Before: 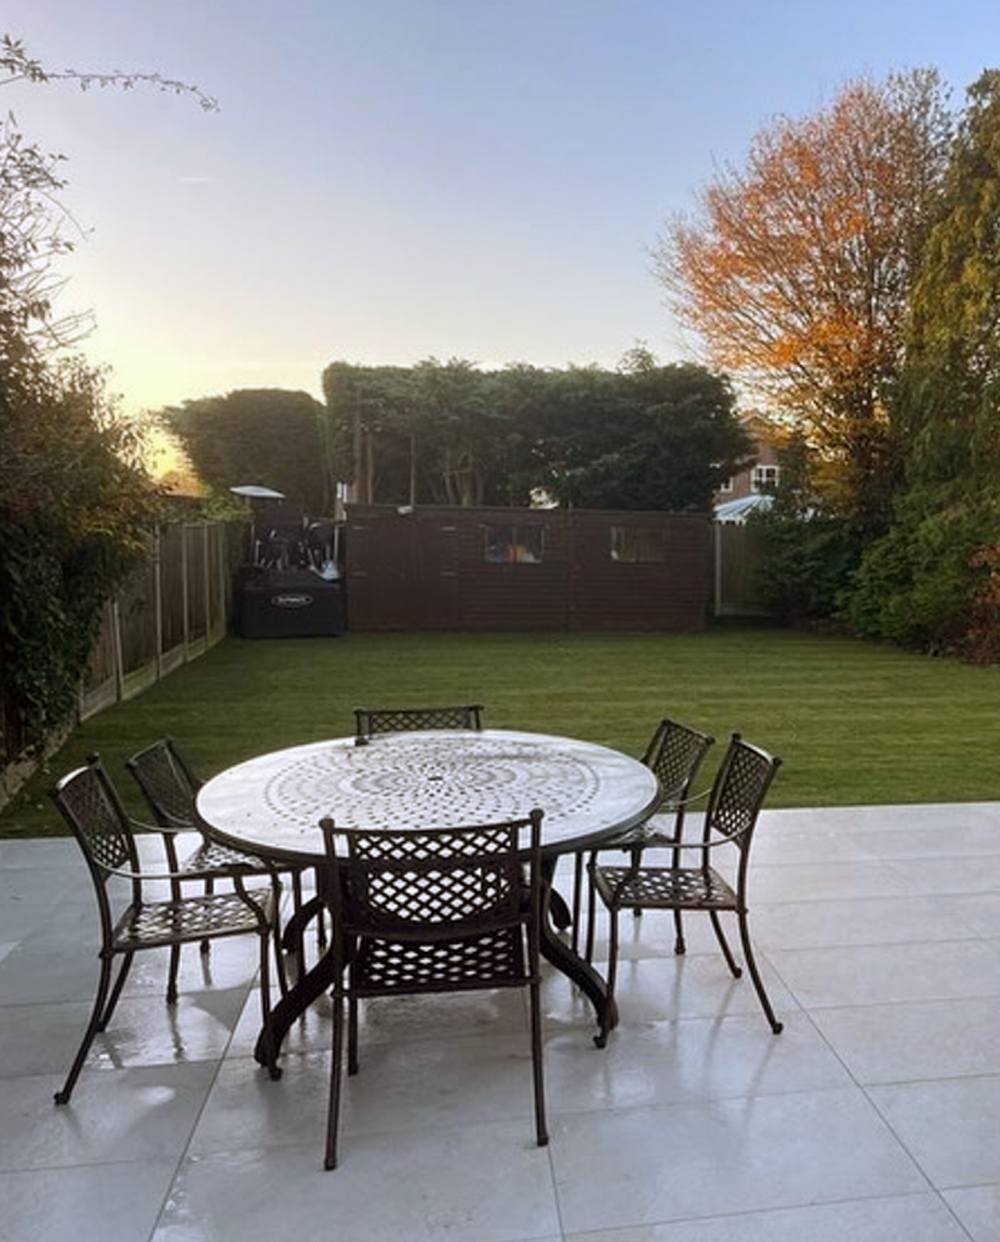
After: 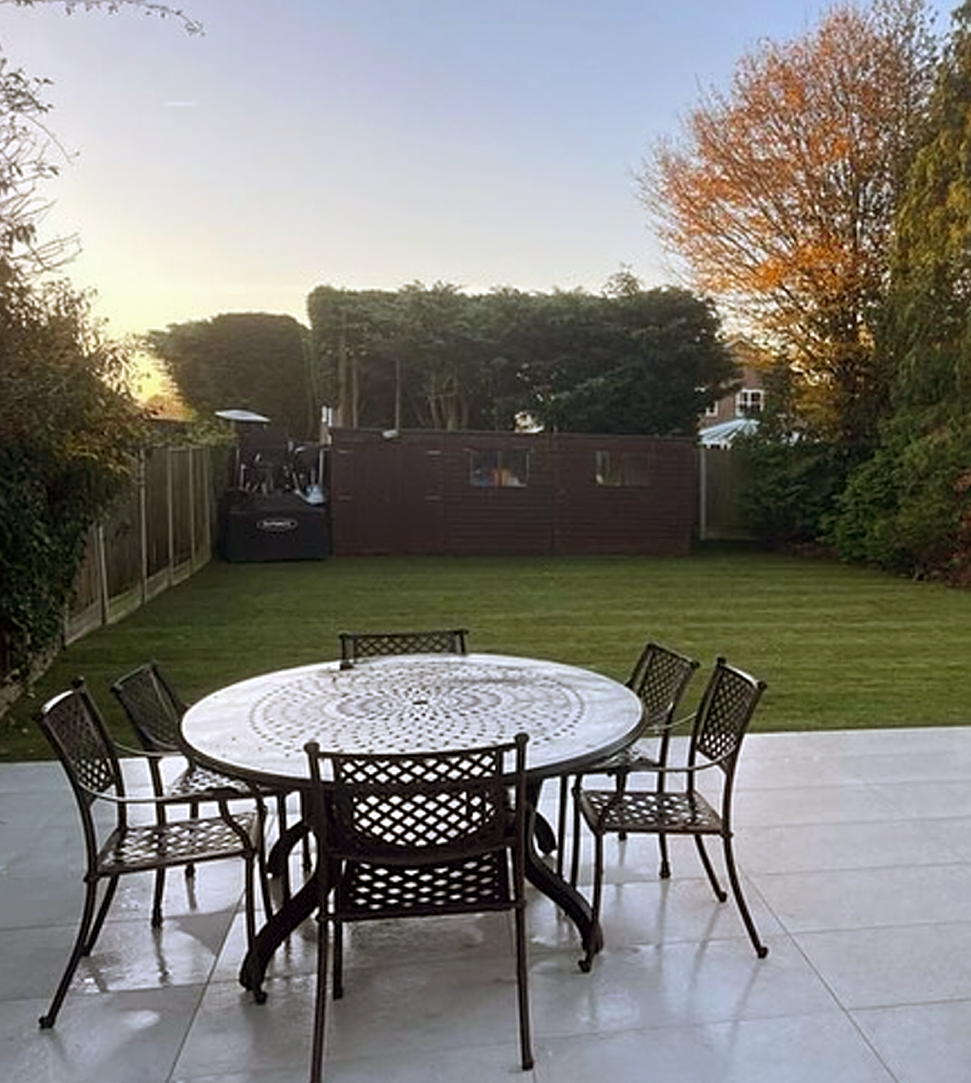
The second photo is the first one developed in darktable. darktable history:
crop: left 1.507%, top 6.147%, right 1.379%, bottom 6.637%
sharpen: radius 2.529, amount 0.323
